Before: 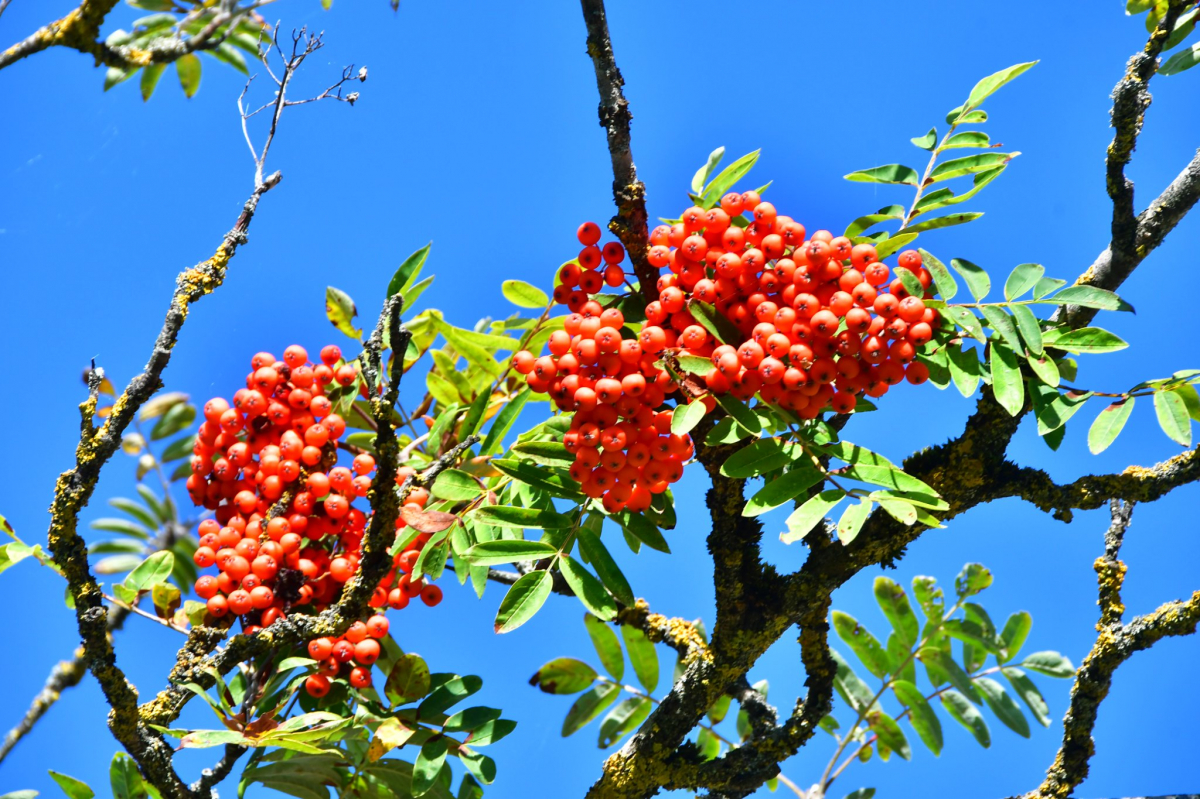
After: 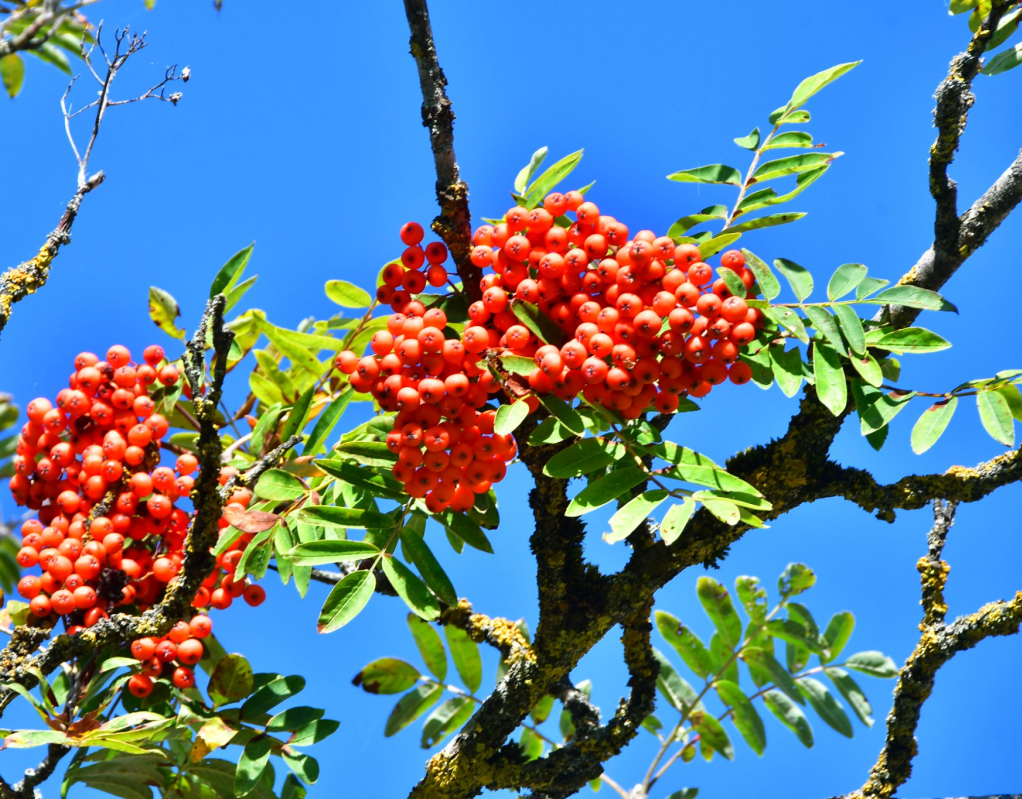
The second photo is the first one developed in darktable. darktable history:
crop and rotate: left 14.796%
